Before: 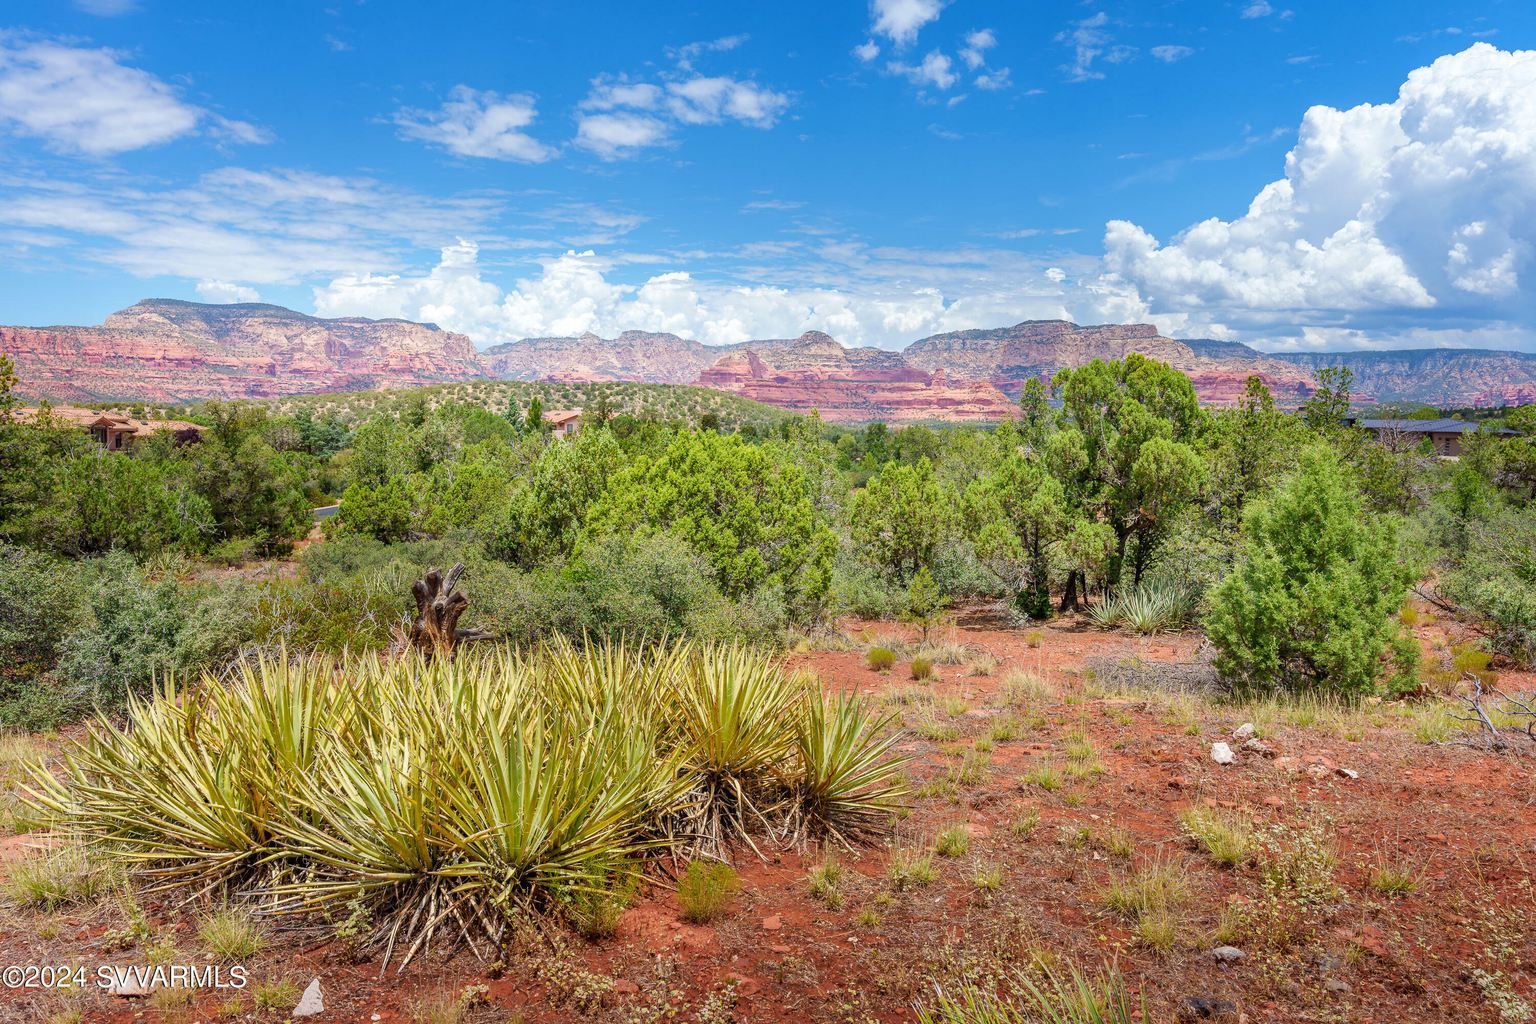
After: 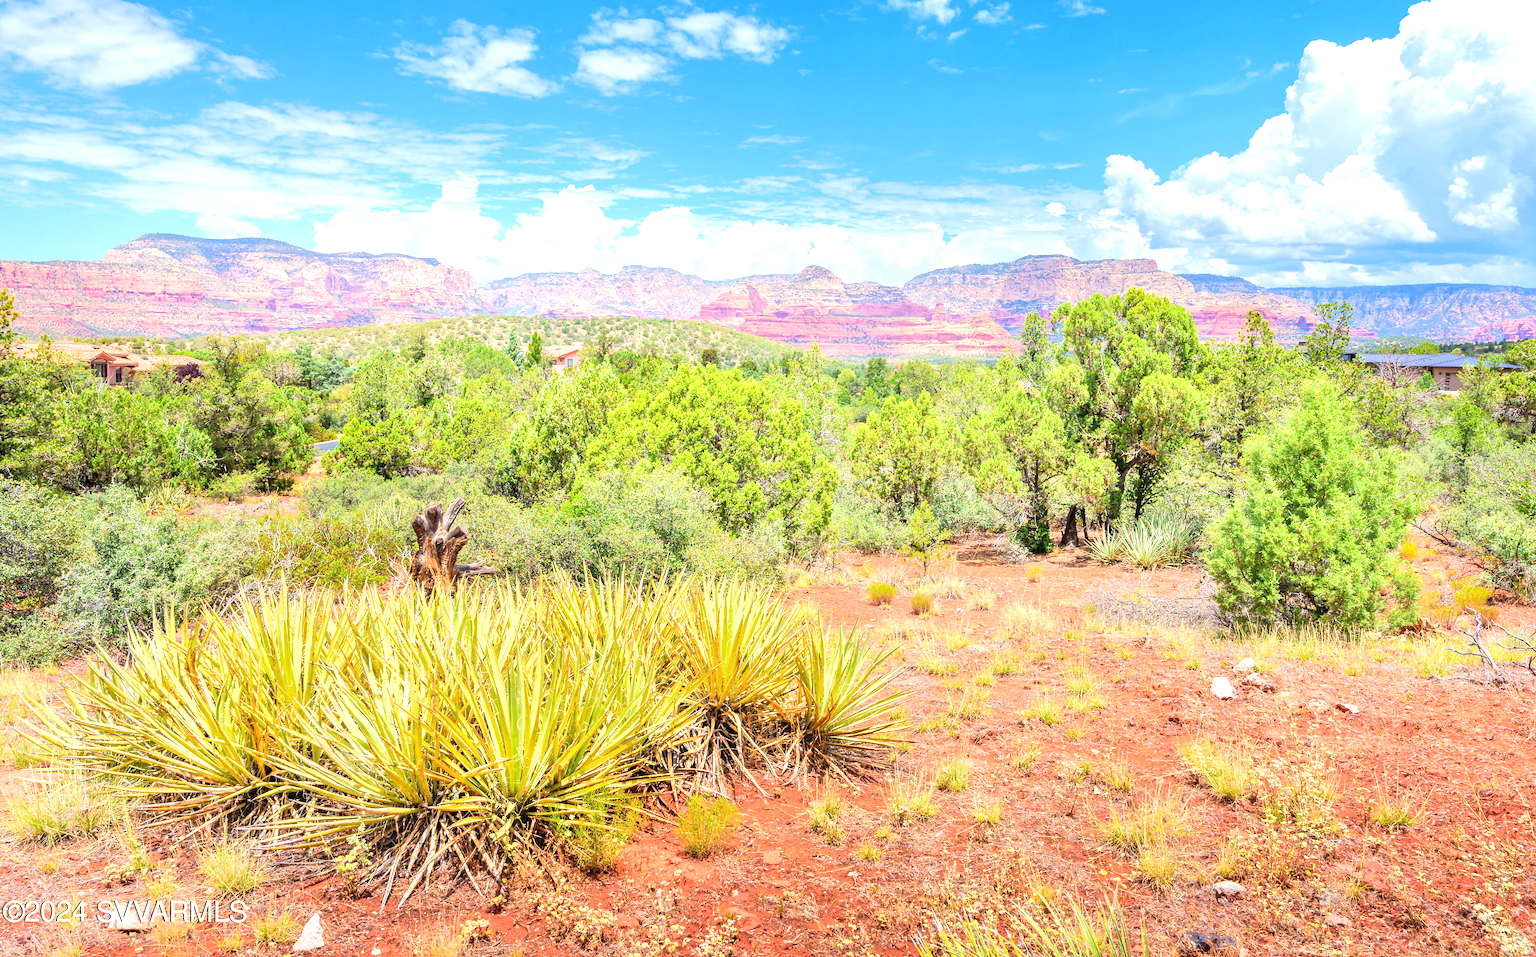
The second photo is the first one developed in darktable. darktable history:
tone equalizer: -8 EV 1.98 EV, -7 EV 2 EV, -6 EV 1.99 EV, -5 EV 1.96 EV, -4 EV 1.97 EV, -3 EV 1.47 EV, -2 EV 0.97 EV, -1 EV 0.482 EV, edges refinement/feathering 500, mask exposure compensation -1.57 EV, preserve details guided filter
crop and rotate: top 6.44%
